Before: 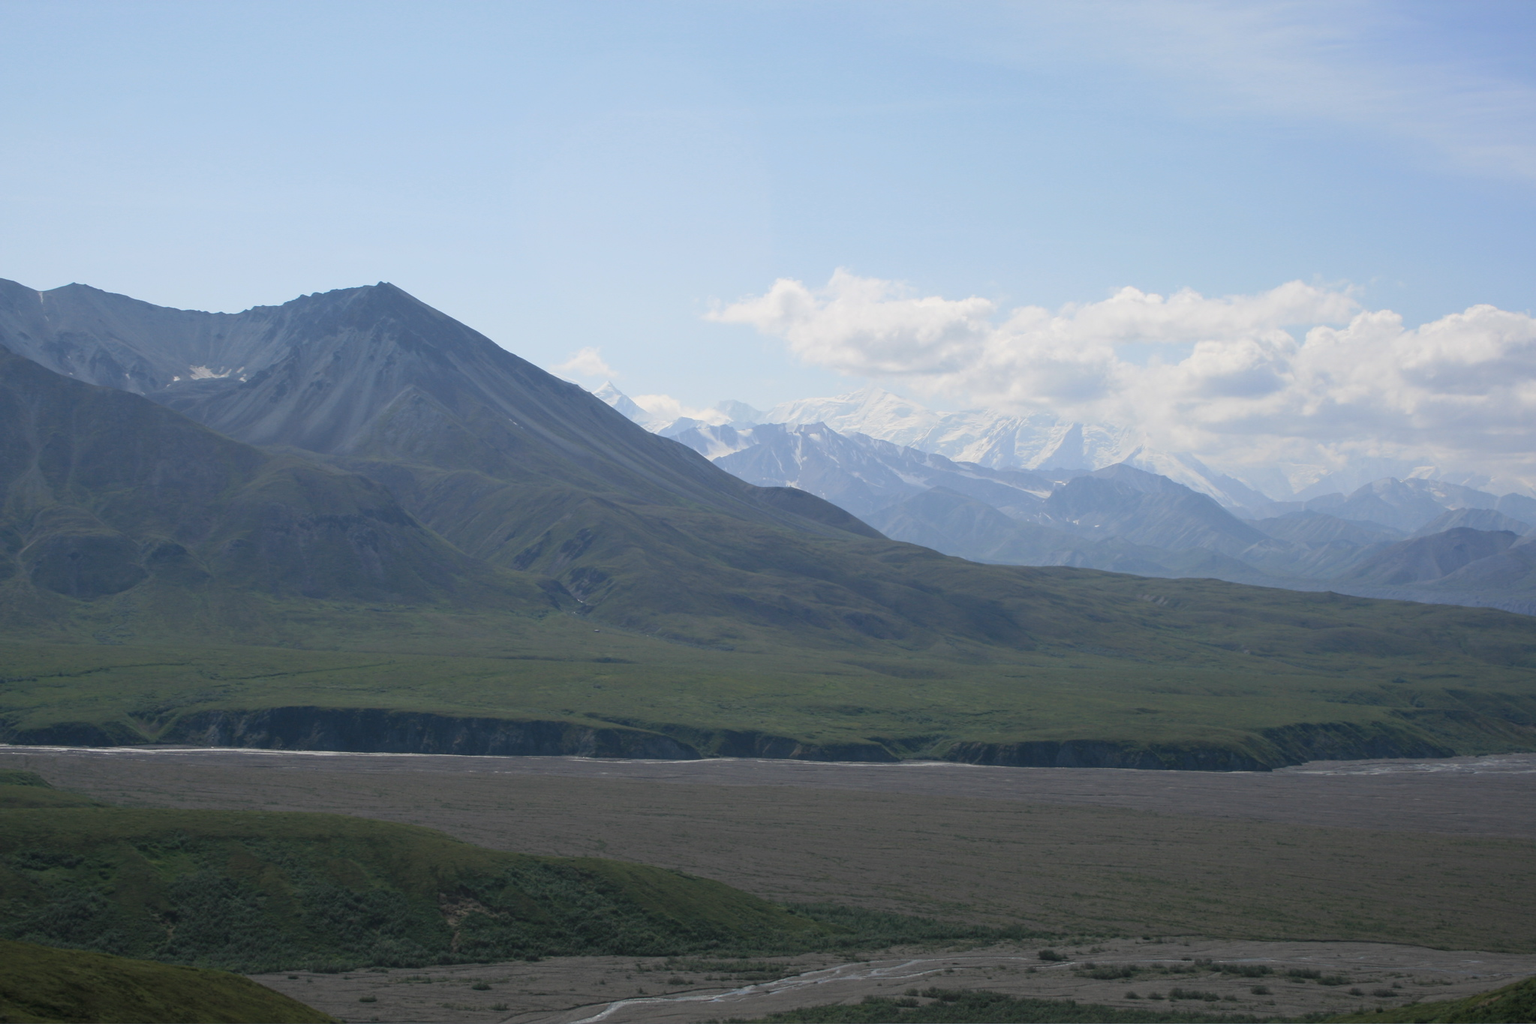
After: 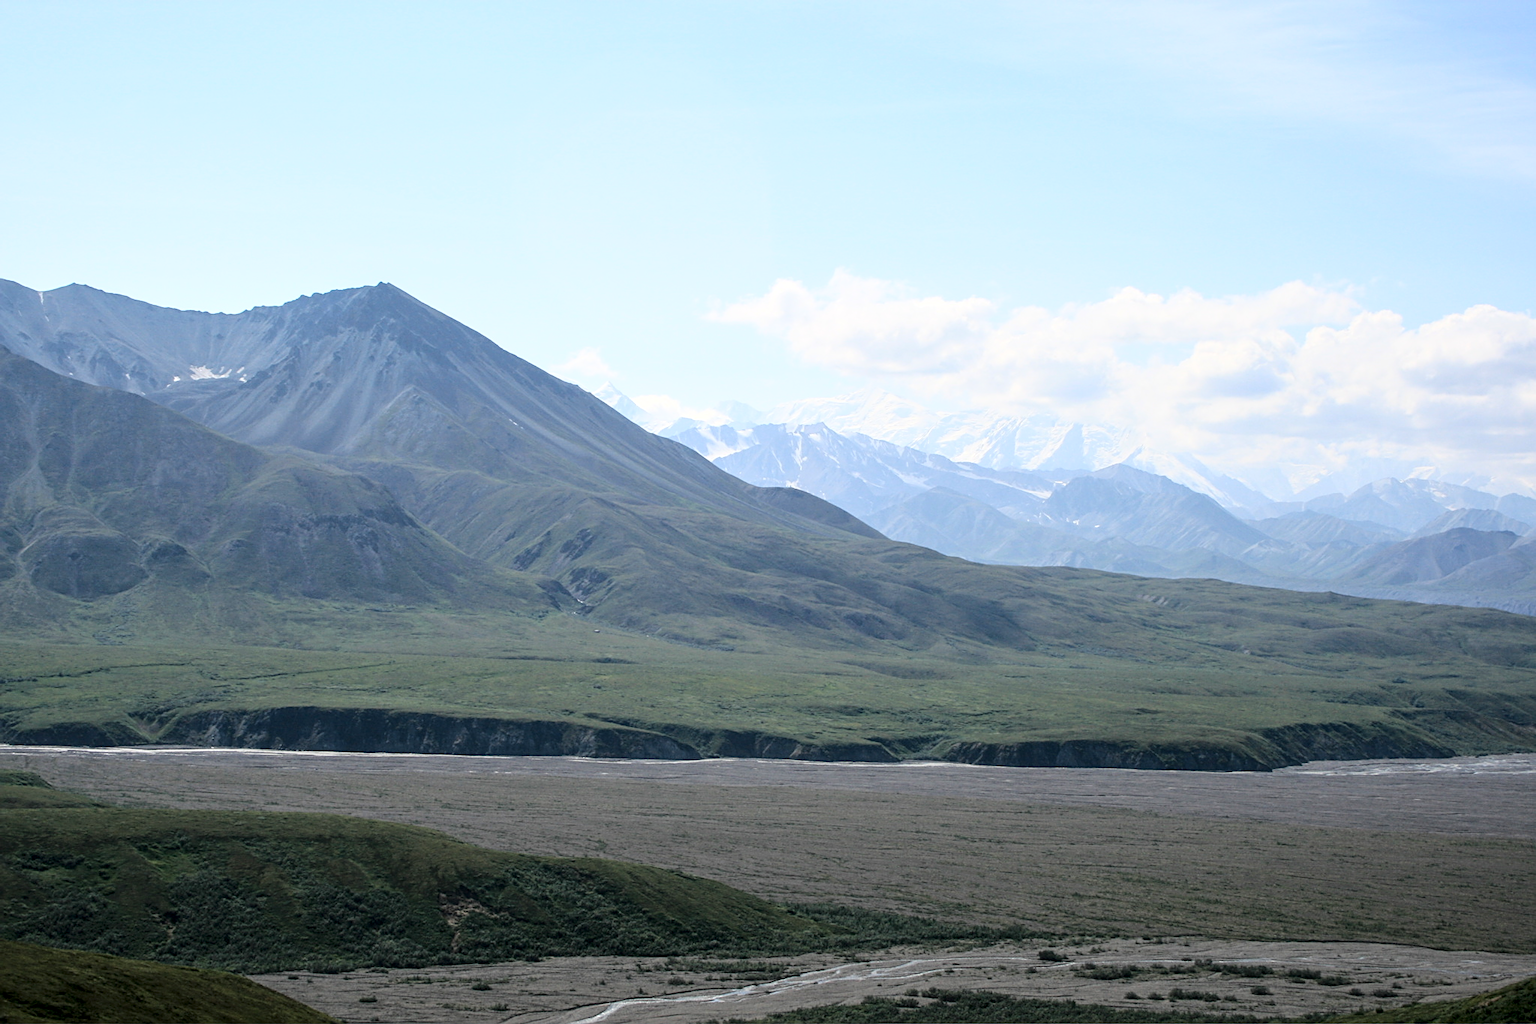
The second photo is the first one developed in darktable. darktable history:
base curve: curves: ch0 [(0, 0) (0.028, 0.03) (0.121, 0.232) (0.46, 0.748) (0.859, 0.968) (1, 1)]
sharpen: on, module defaults
local contrast: detail 130%
